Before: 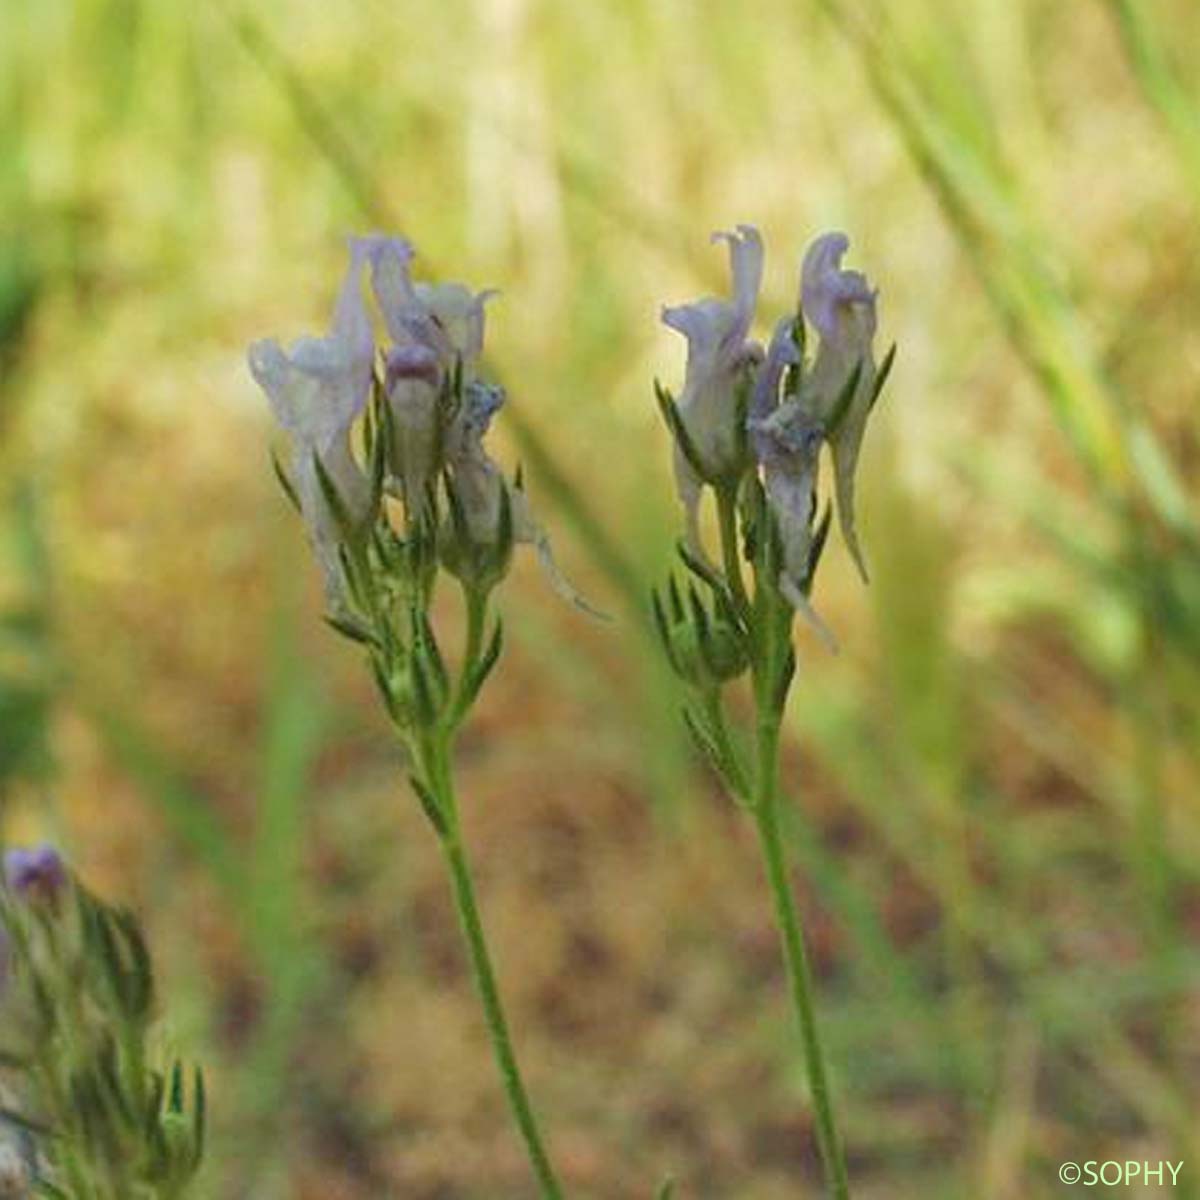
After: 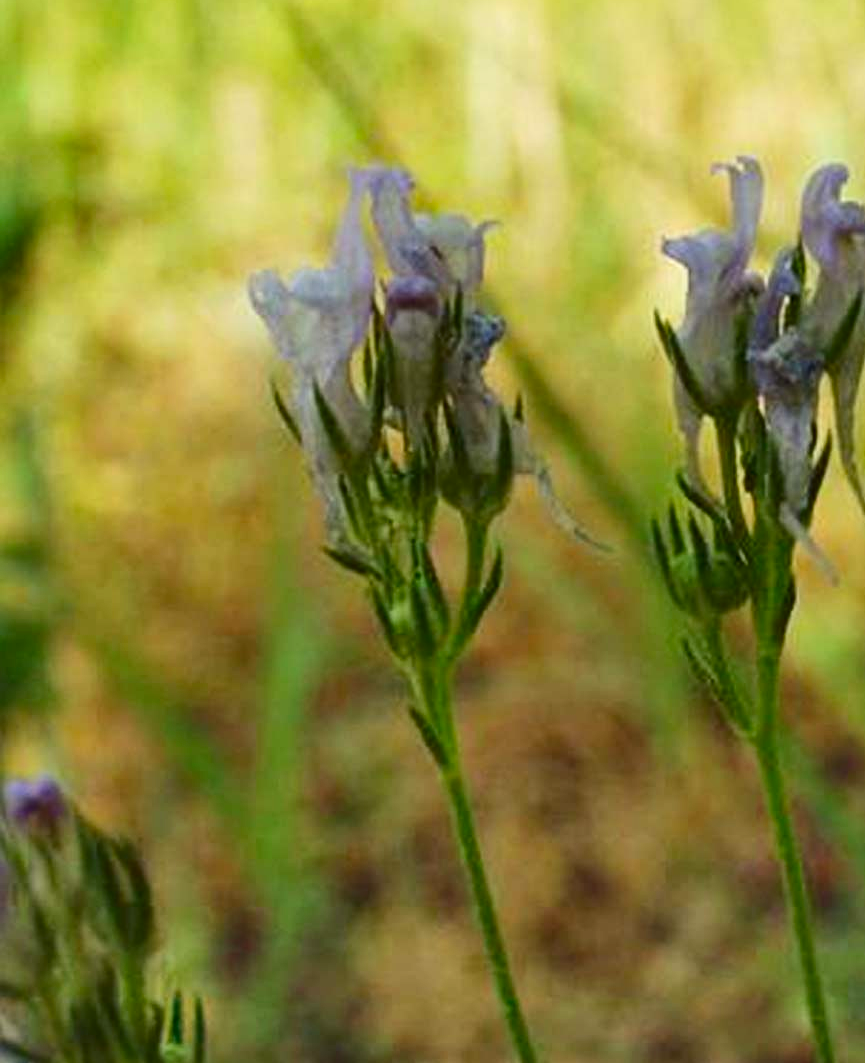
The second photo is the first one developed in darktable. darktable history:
contrast brightness saturation: contrast 0.189, brightness -0.107, saturation 0.206
crop: top 5.775%, right 27.901%, bottom 5.609%
